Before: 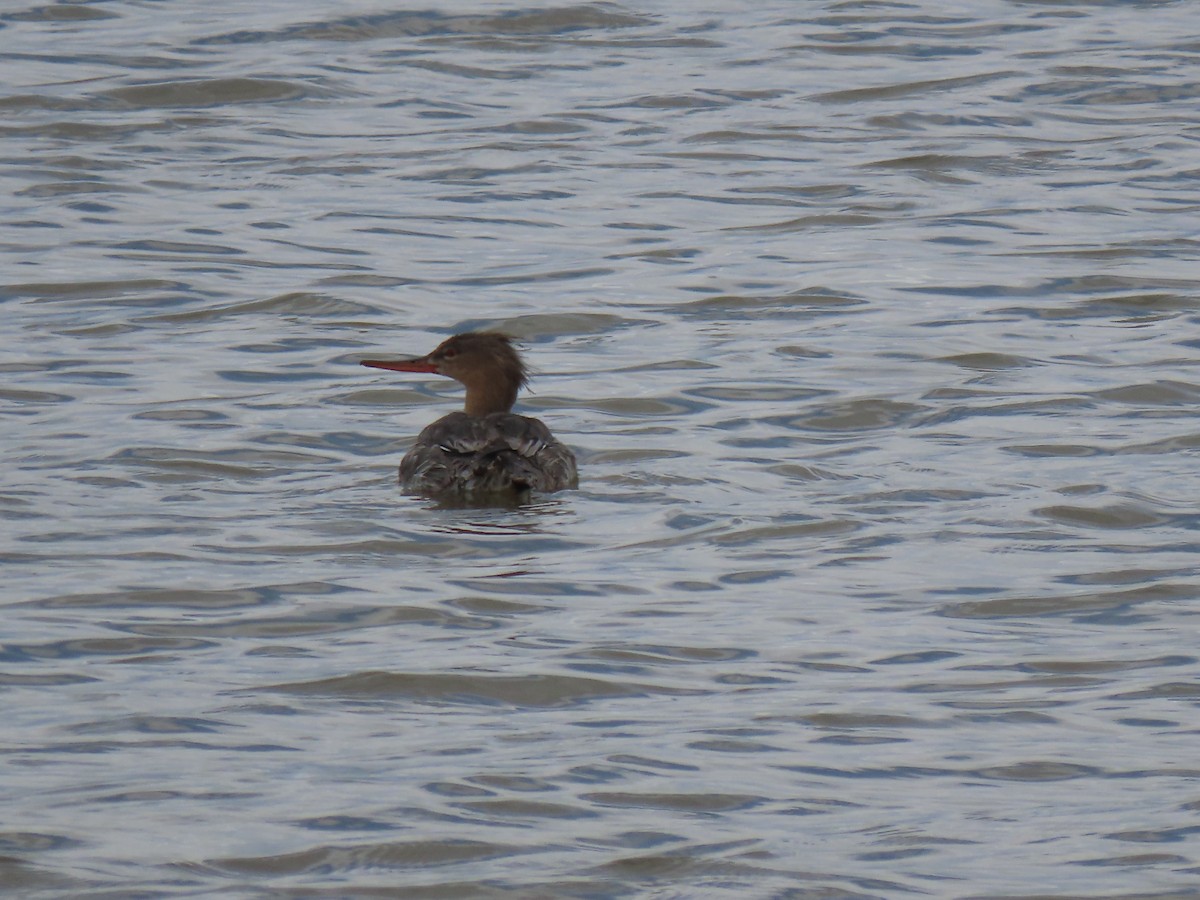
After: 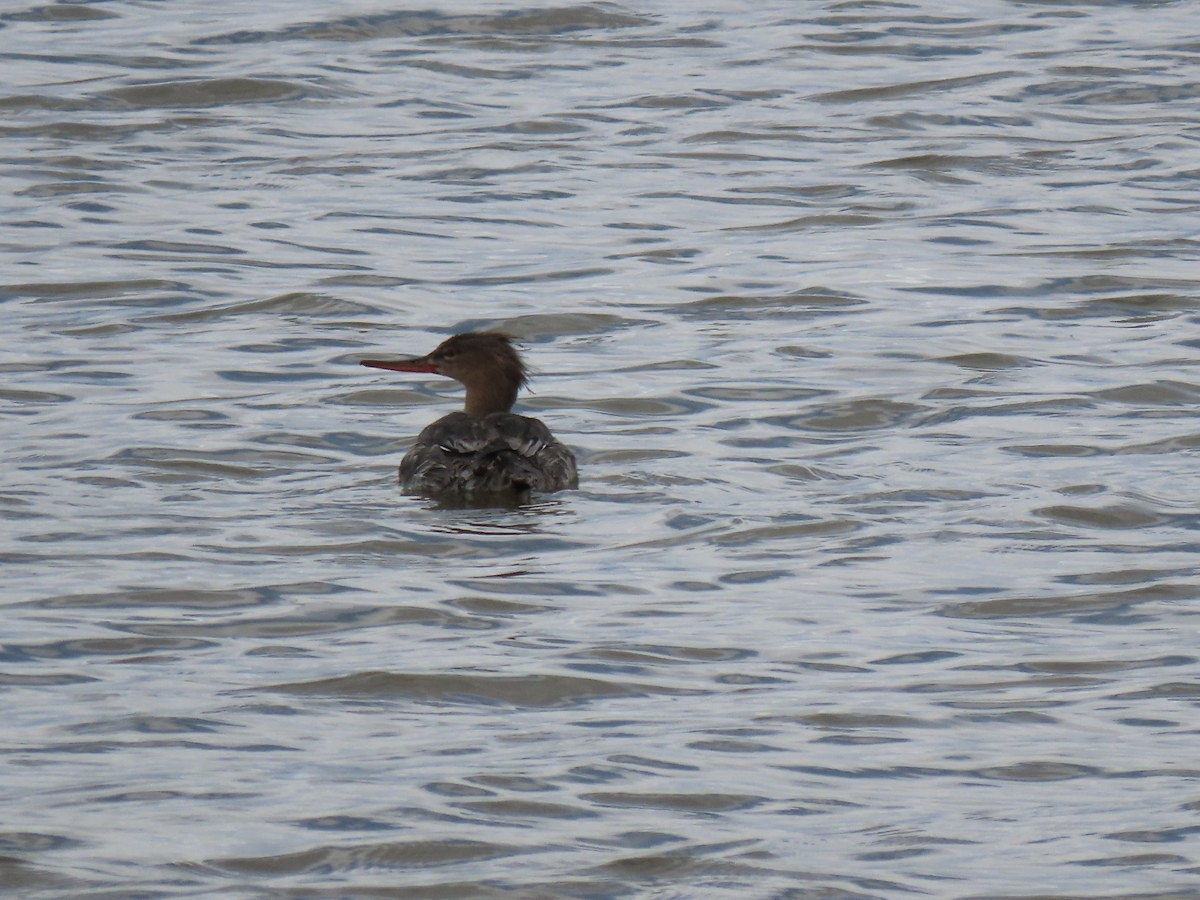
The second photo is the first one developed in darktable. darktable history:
rotate and perspective: automatic cropping off
contrast brightness saturation: saturation -0.1
tone equalizer: -8 EV -0.417 EV, -7 EV -0.389 EV, -6 EV -0.333 EV, -5 EV -0.222 EV, -3 EV 0.222 EV, -2 EV 0.333 EV, -1 EV 0.389 EV, +0 EV 0.417 EV, edges refinement/feathering 500, mask exposure compensation -1.57 EV, preserve details no
